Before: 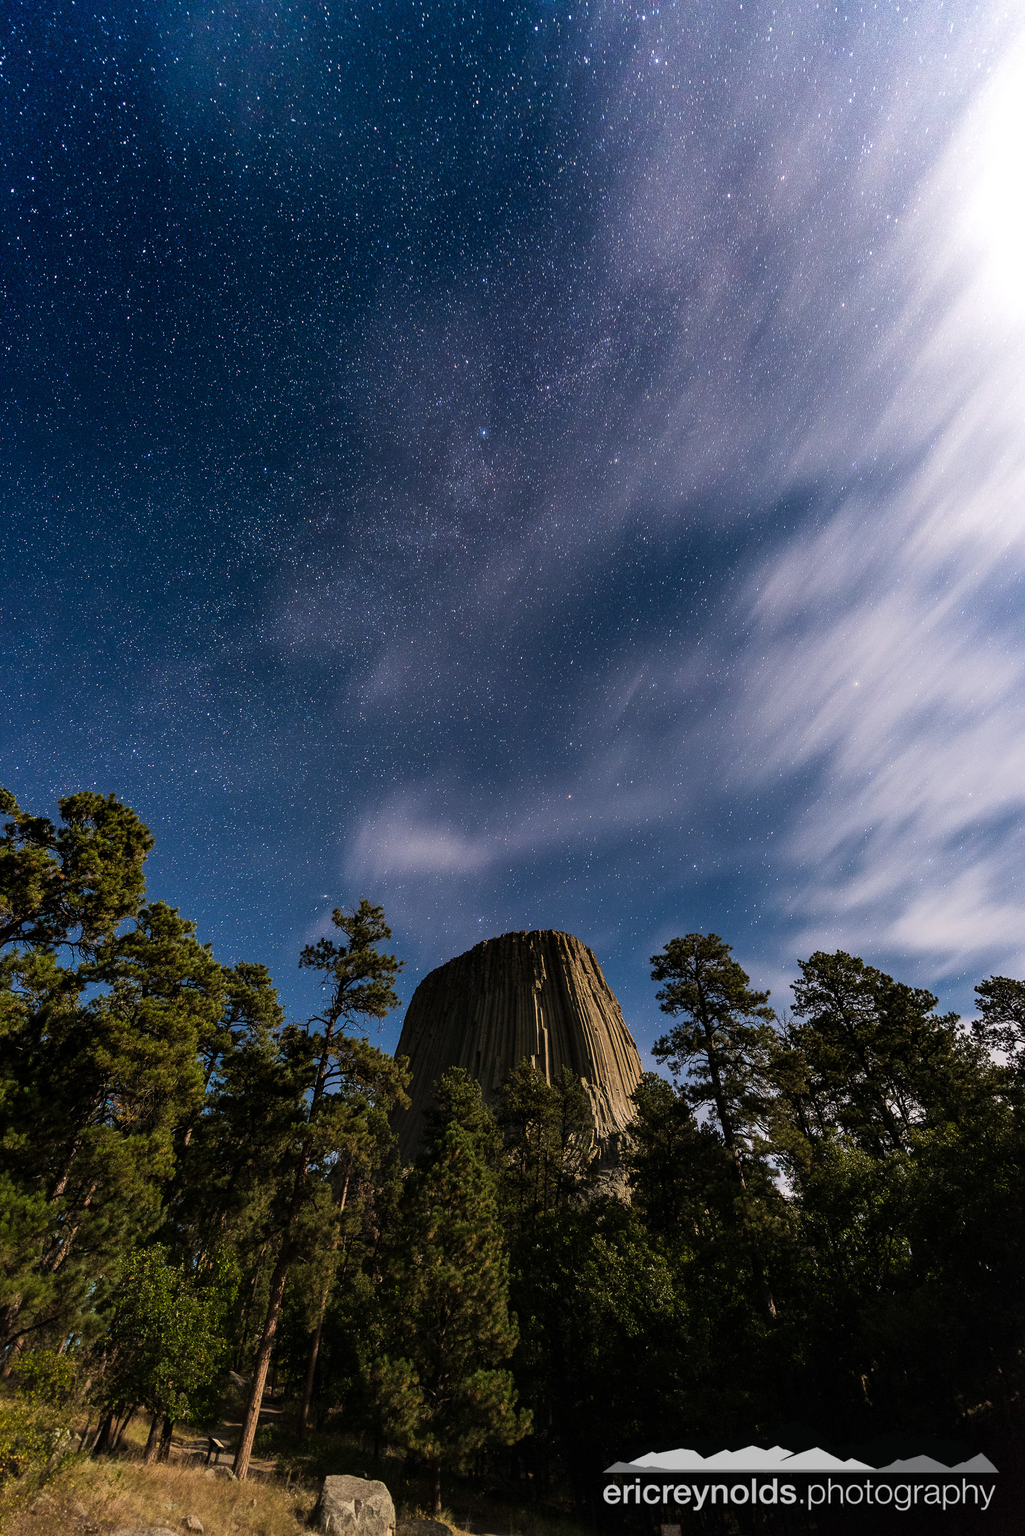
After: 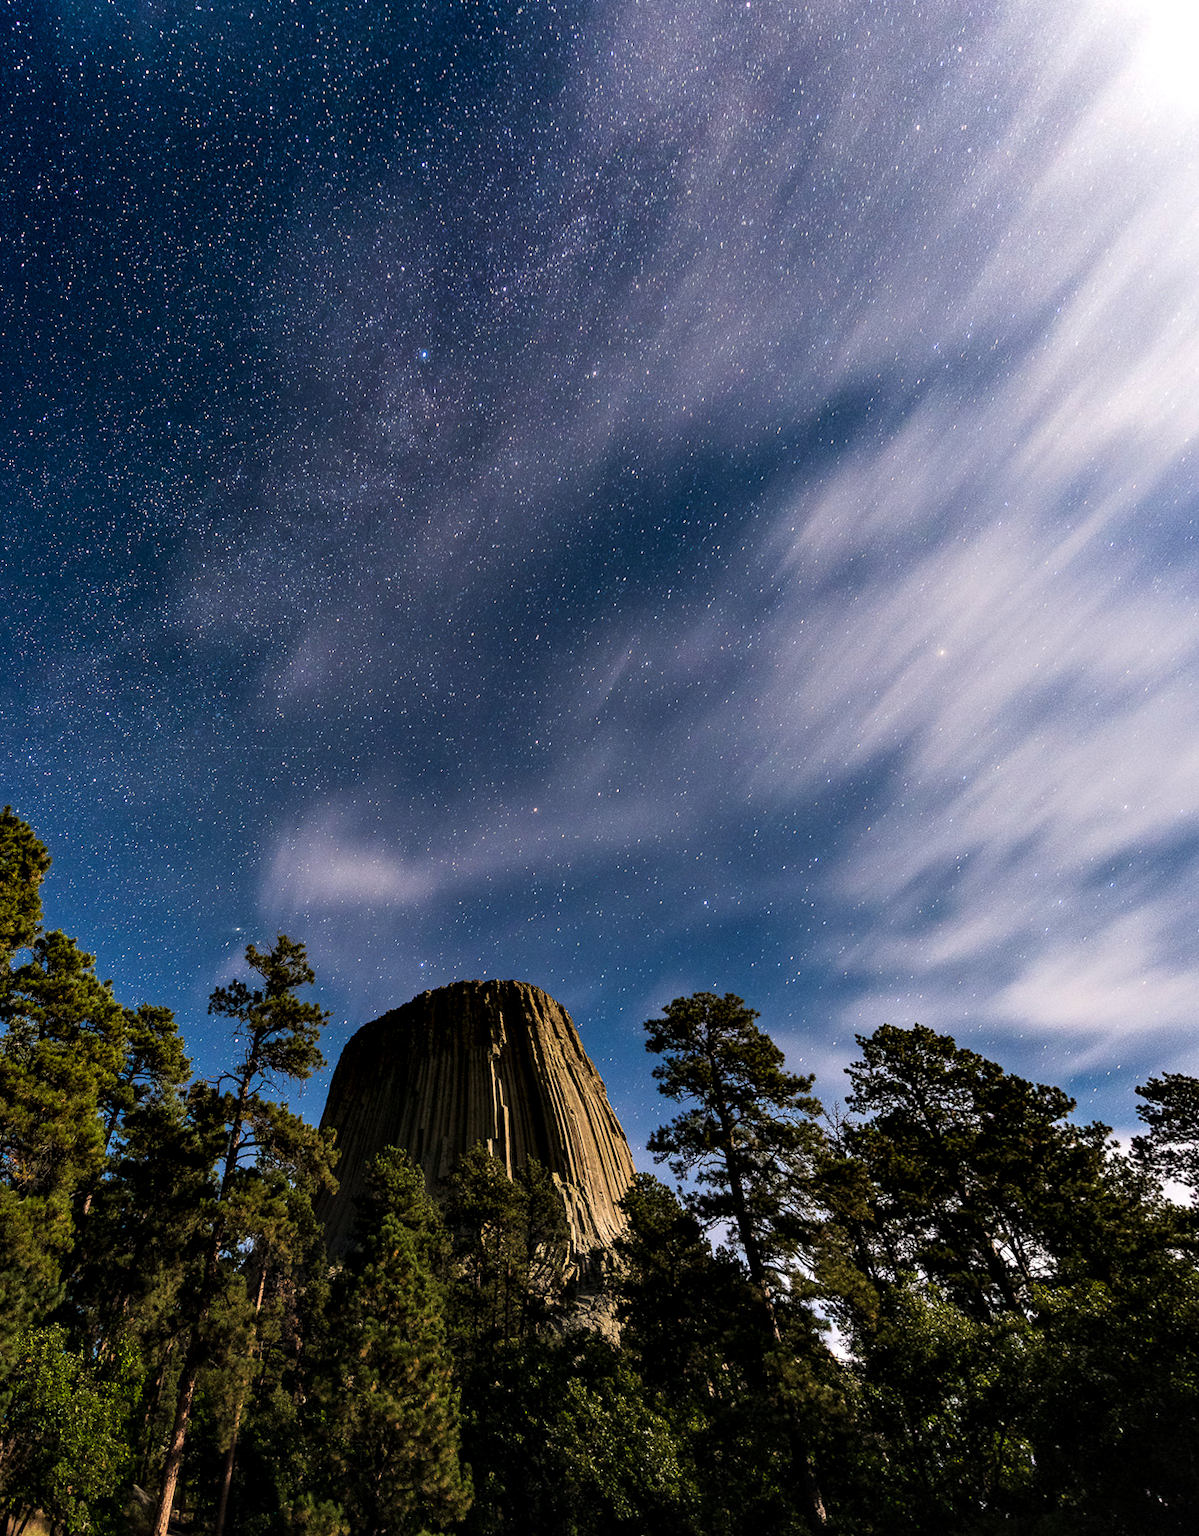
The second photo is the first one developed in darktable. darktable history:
rotate and perspective: rotation 1.69°, lens shift (vertical) -0.023, lens shift (horizontal) -0.291, crop left 0.025, crop right 0.988, crop top 0.092, crop bottom 0.842
contrast equalizer: octaves 7, y [[0.528, 0.548, 0.563, 0.562, 0.546, 0.526], [0.55 ×6], [0 ×6], [0 ×6], [0 ×6]]
crop and rotate: angle 1.96°, left 5.673%, top 5.673%
